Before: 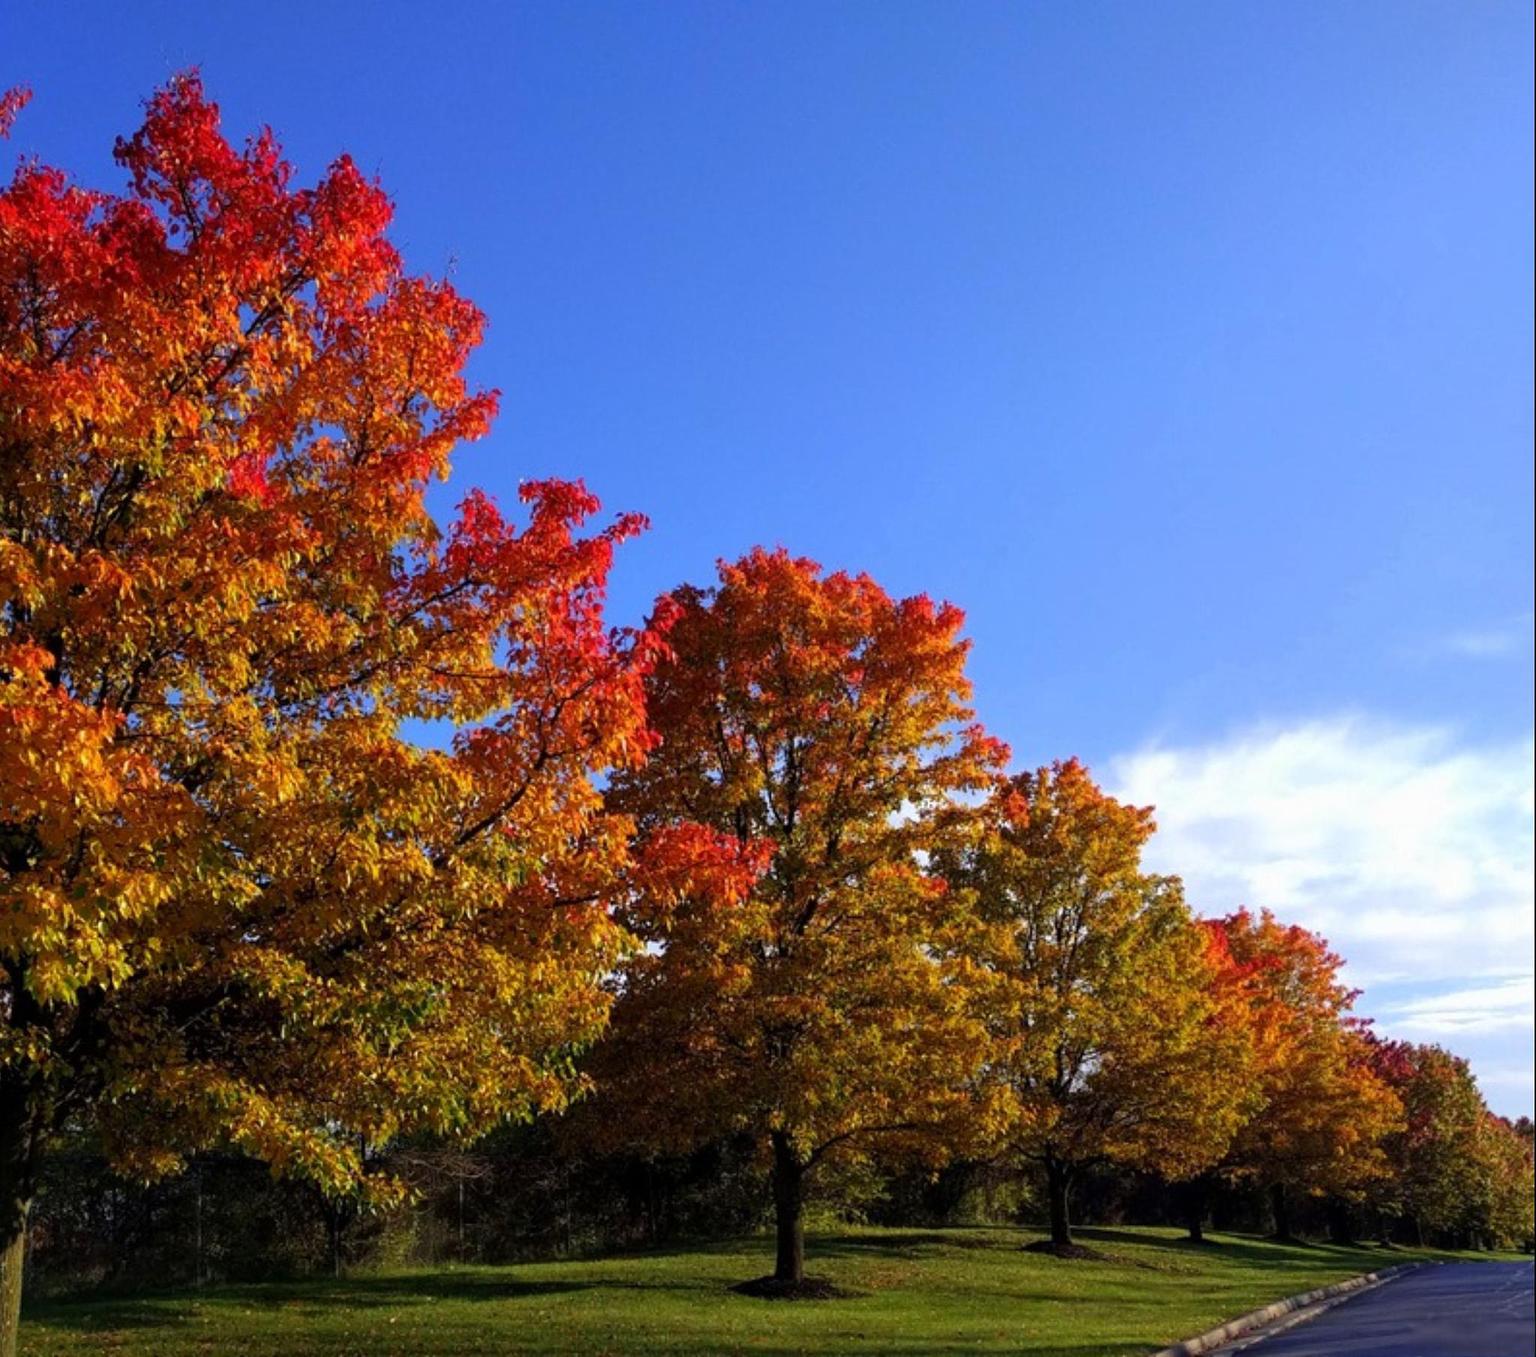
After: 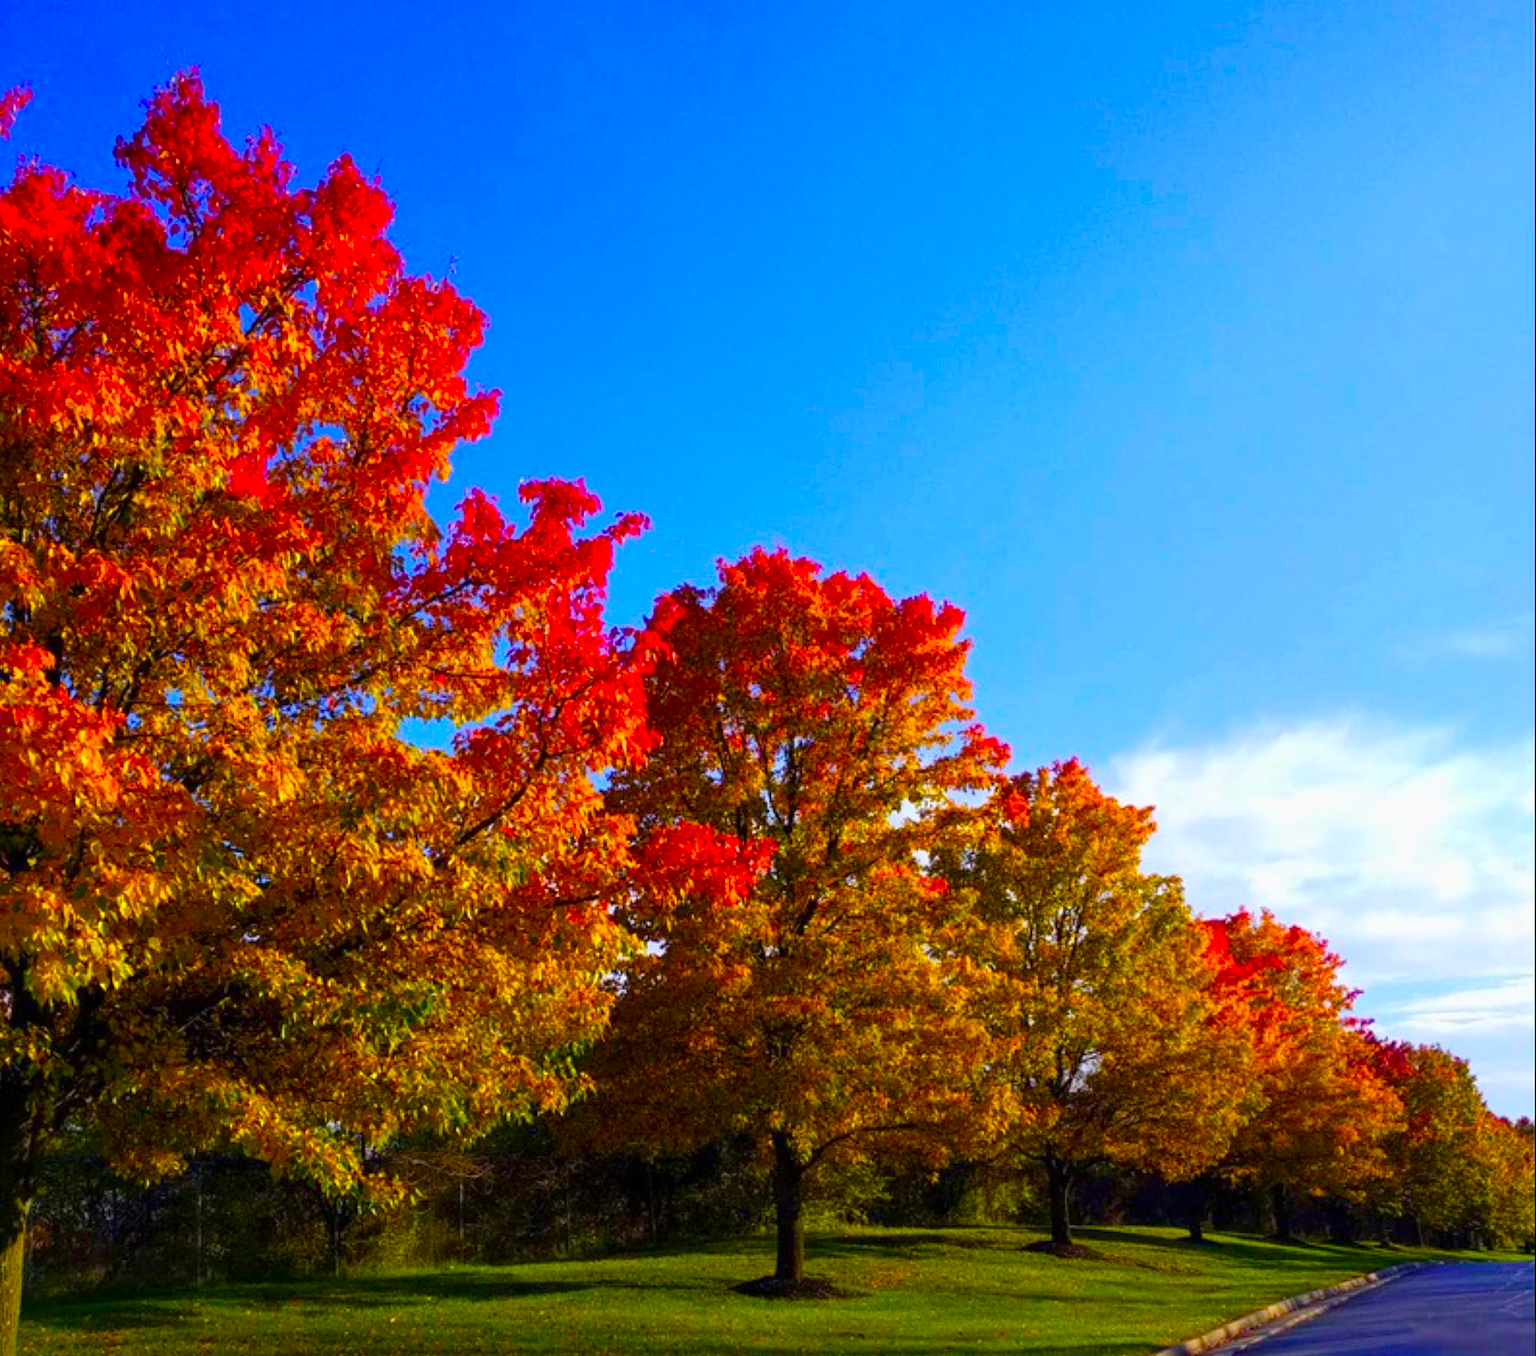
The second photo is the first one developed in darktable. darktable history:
color balance rgb: linear chroma grading › shadows 32%, linear chroma grading › global chroma -2%, linear chroma grading › mid-tones 4%, perceptual saturation grading › global saturation -2%, perceptual saturation grading › highlights -8%, perceptual saturation grading › mid-tones 8%, perceptual saturation grading › shadows 4%, perceptual brilliance grading › highlights 8%, perceptual brilliance grading › mid-tones 4%, perceptual brilliance grading › shadows 2%, global vibrance 16%, saturation formula JzAzBz (2021)
color balance: input saturation 134.34%, contrast -10.04%, contrast fulcrum 19.67%, output saturation 133.51%
